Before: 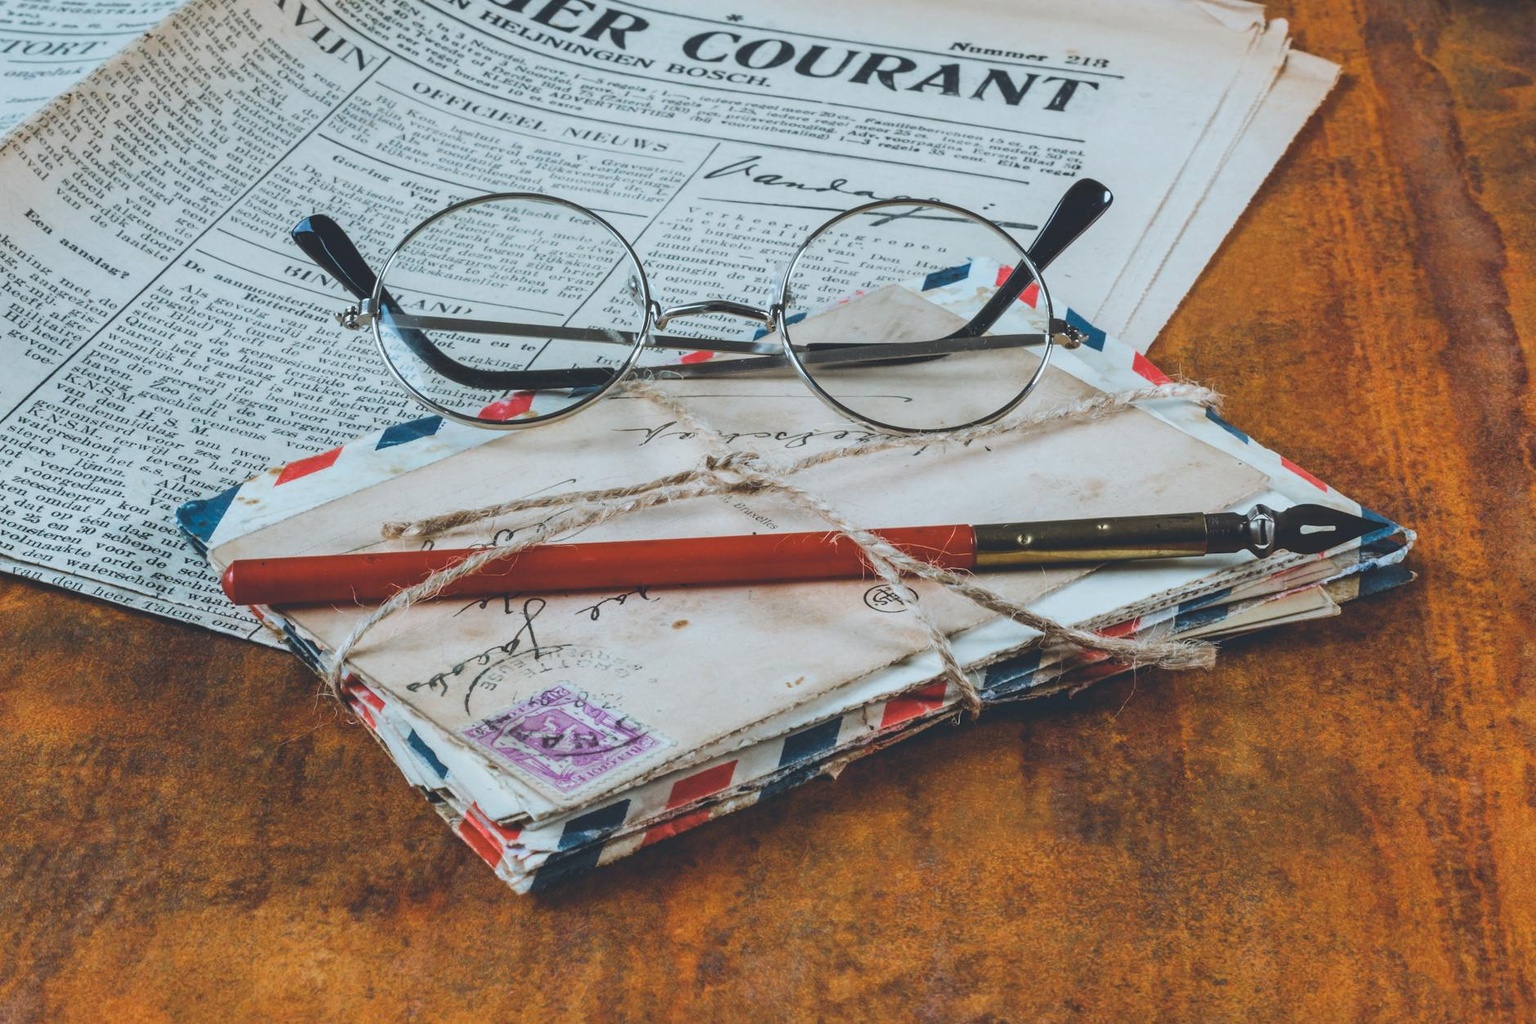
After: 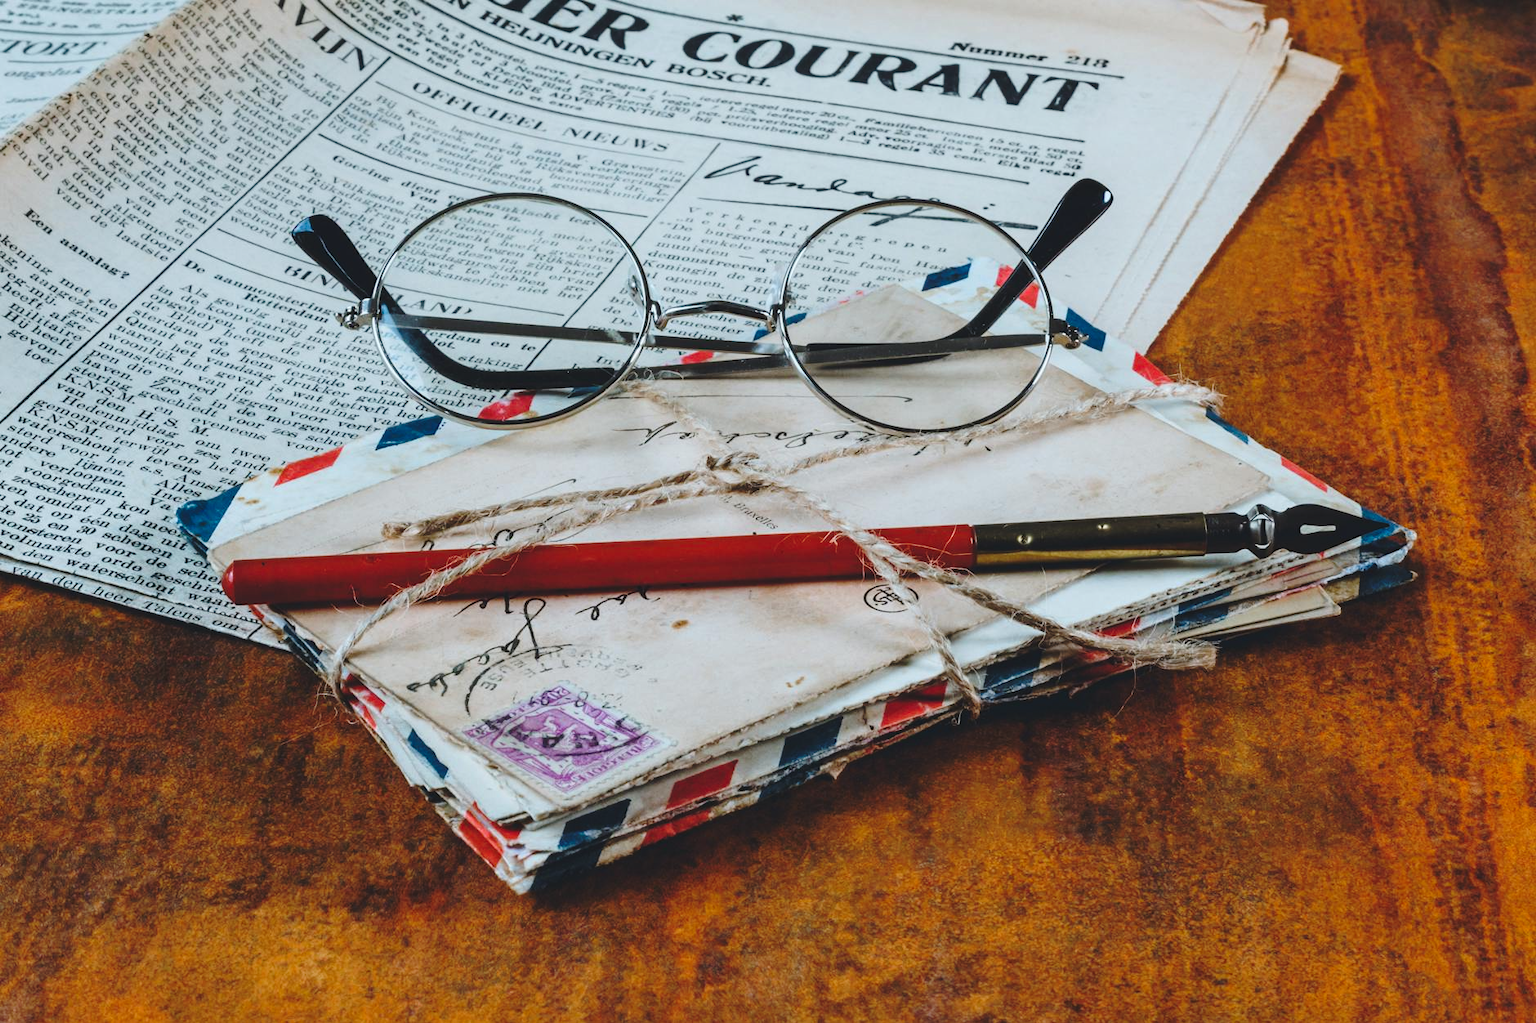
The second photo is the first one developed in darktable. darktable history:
shadows and highlights: shadows 0, highlights 40
base curve: curves: ch0 [(0, 0) (0.073, 0.04) (0.157, 0.139) (0.492, 0.492) (0.758, 0.758) (1, 1)], preserve colors none
